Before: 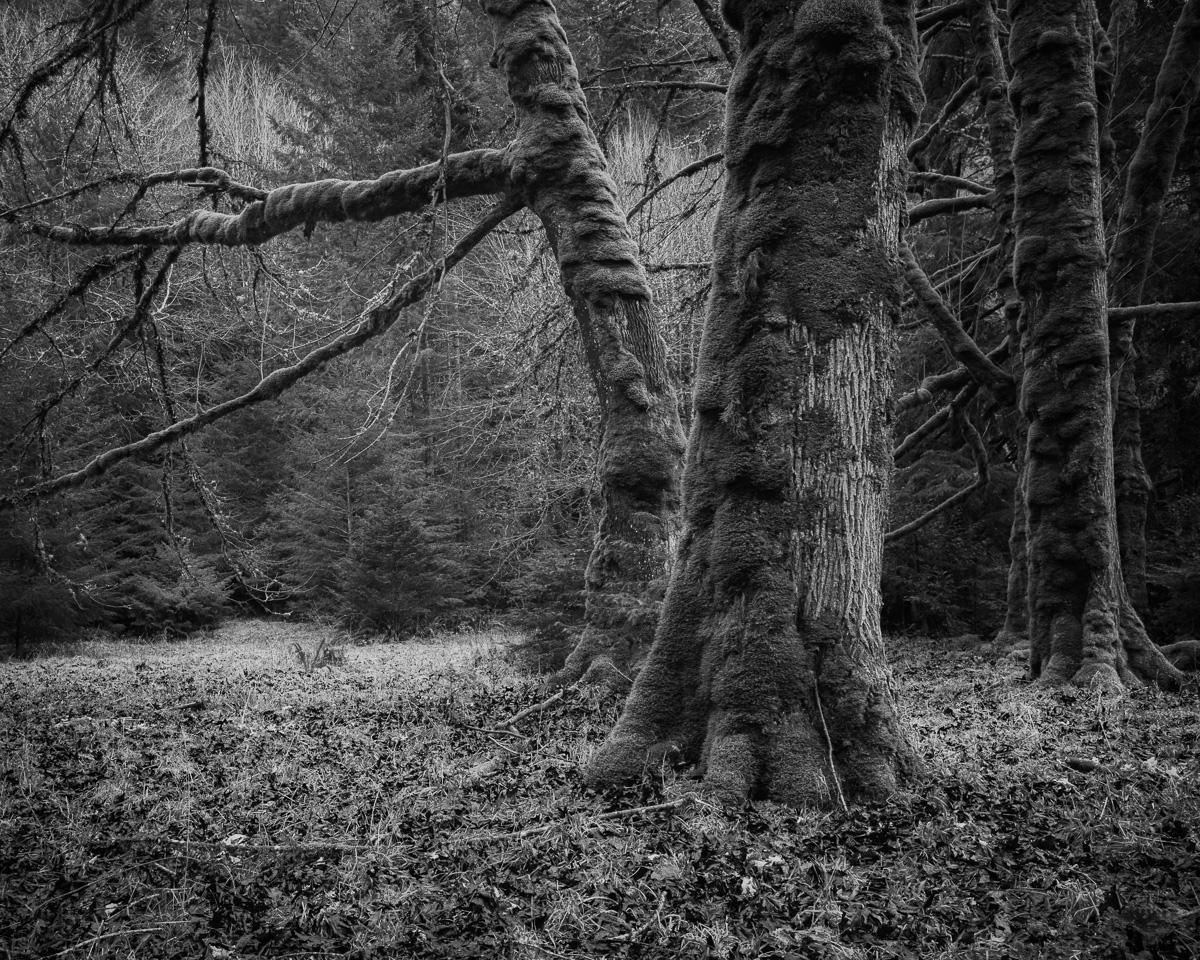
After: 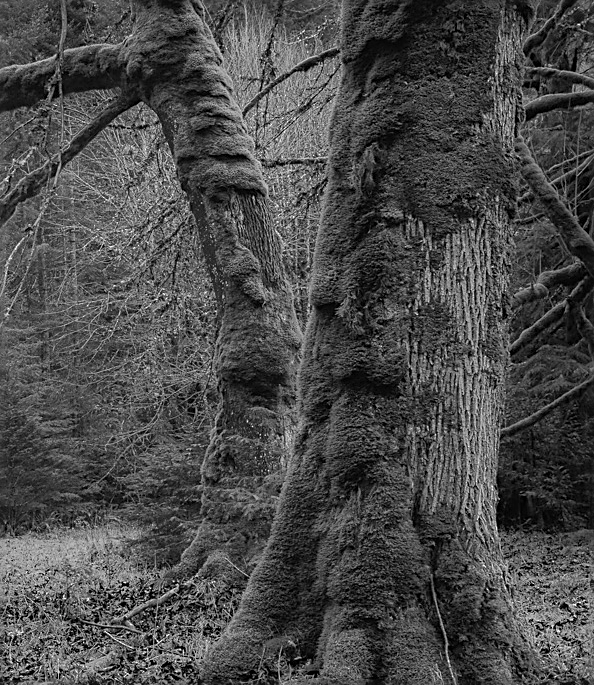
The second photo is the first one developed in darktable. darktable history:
sharpen: on, module defaults
crop: left 32.075%, top 10.976%, right 18.355%, bottom 17.596%
shadows and highlights: on, module defaults
rgb curve: curves: ch0 [(0, 0) (0.175, 0.154) (0.785, 0.663) (1, 1)]
